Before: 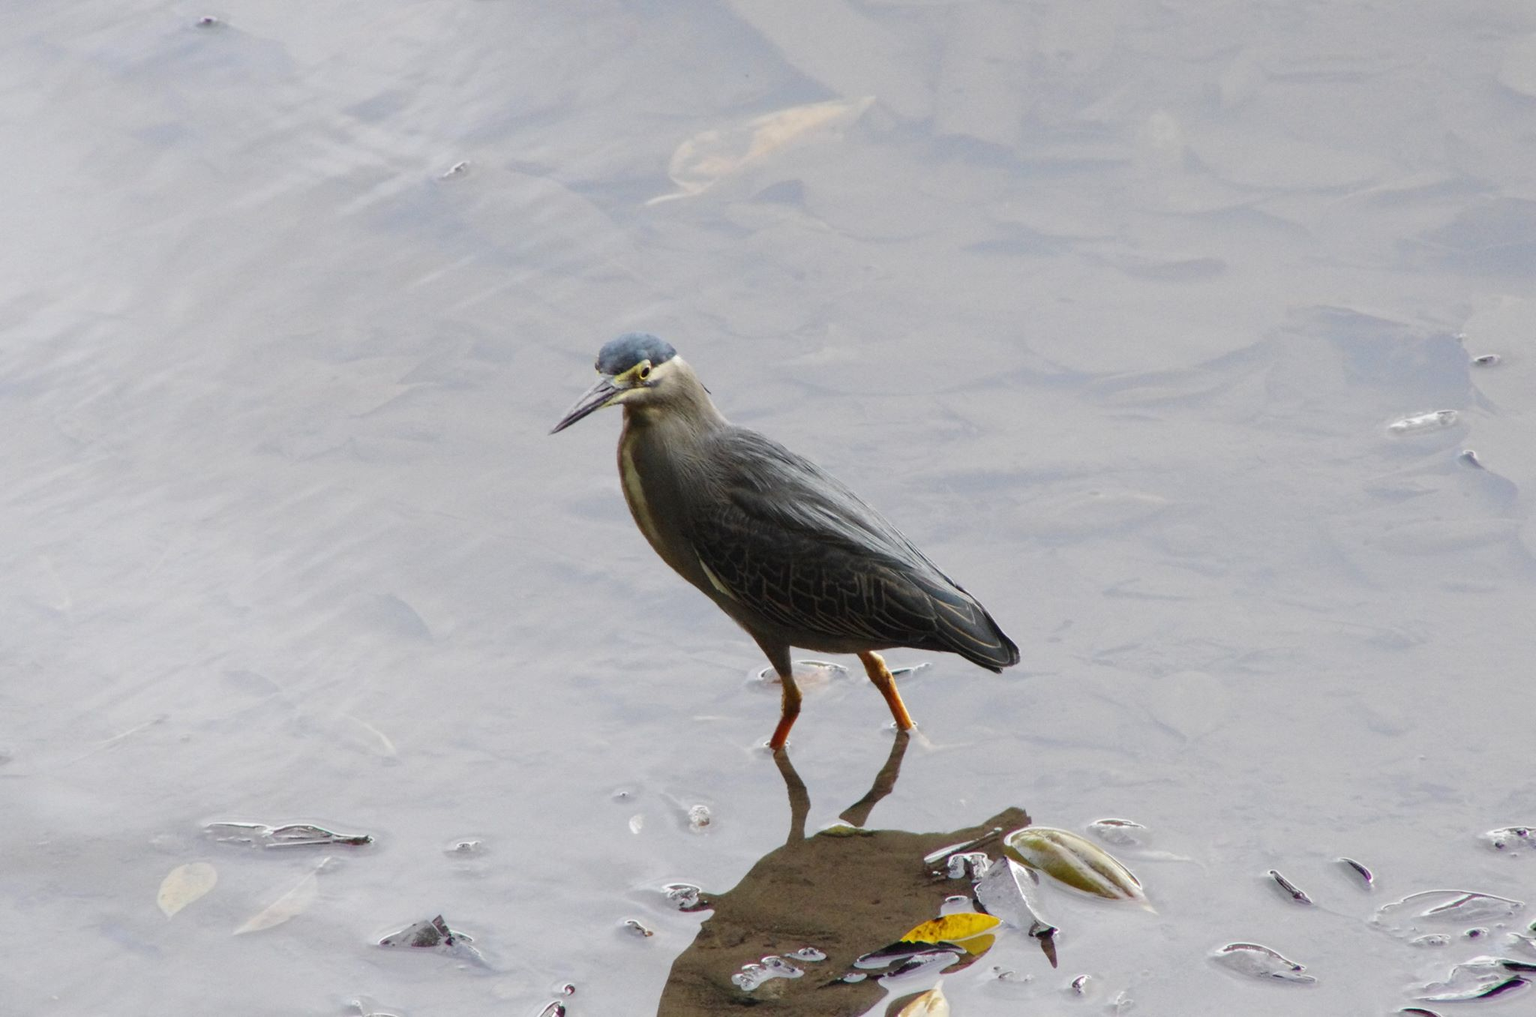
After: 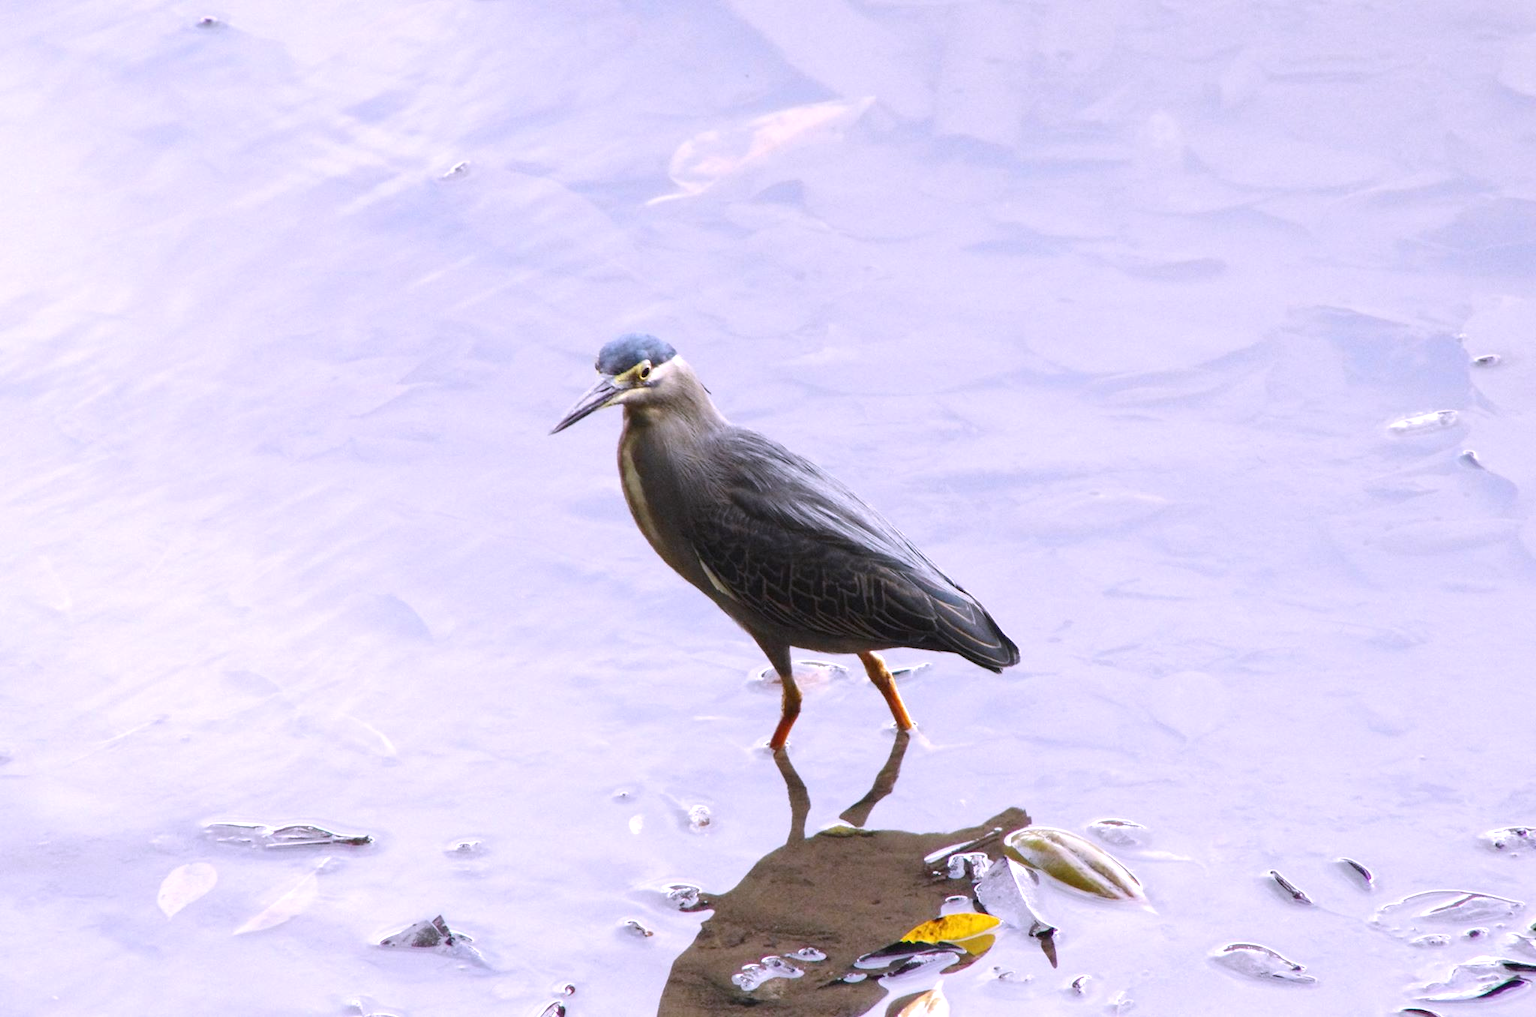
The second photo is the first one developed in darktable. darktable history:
white balance: red 1.042, blue 1.17
exposure: exposure 0.564 EV, compensate highlight preservation false
